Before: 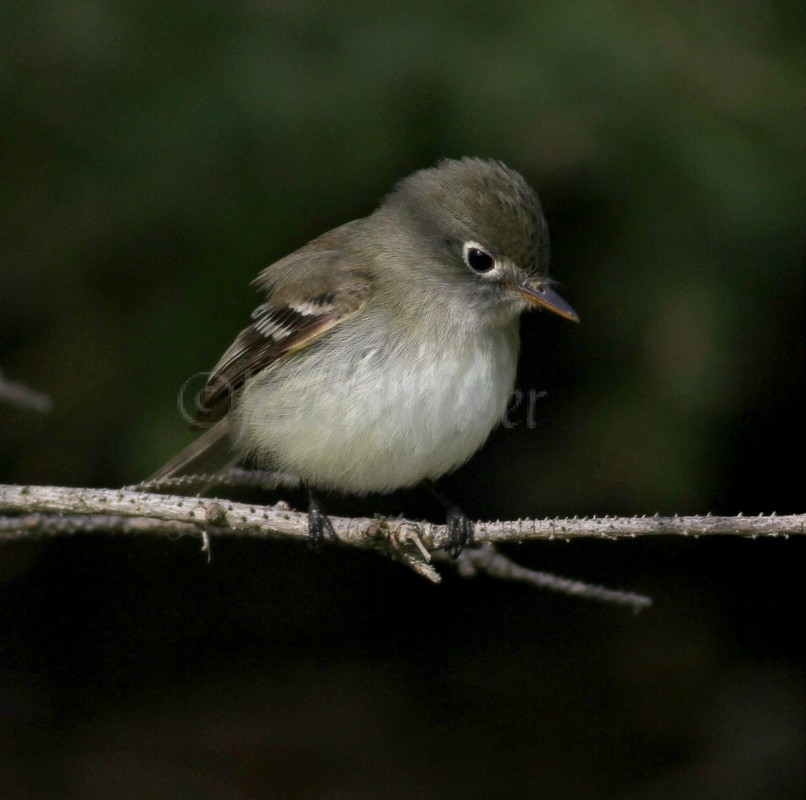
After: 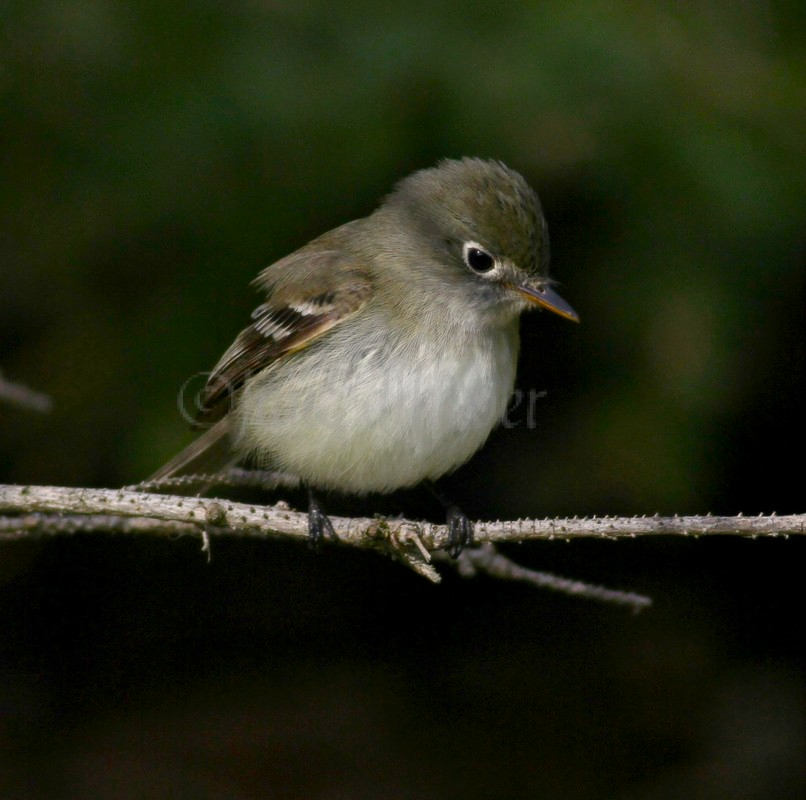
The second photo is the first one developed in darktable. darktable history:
color balance rgb: highlights gain › luminance 0.895%, highlights gain › chroma 0.442%, highlights gain › hue 43.53°, perceptual saturation grading › global saturation 20%, perceptual saturation grading › highlights -25.352%, perceptual saturation grading › shadows 25.681%
